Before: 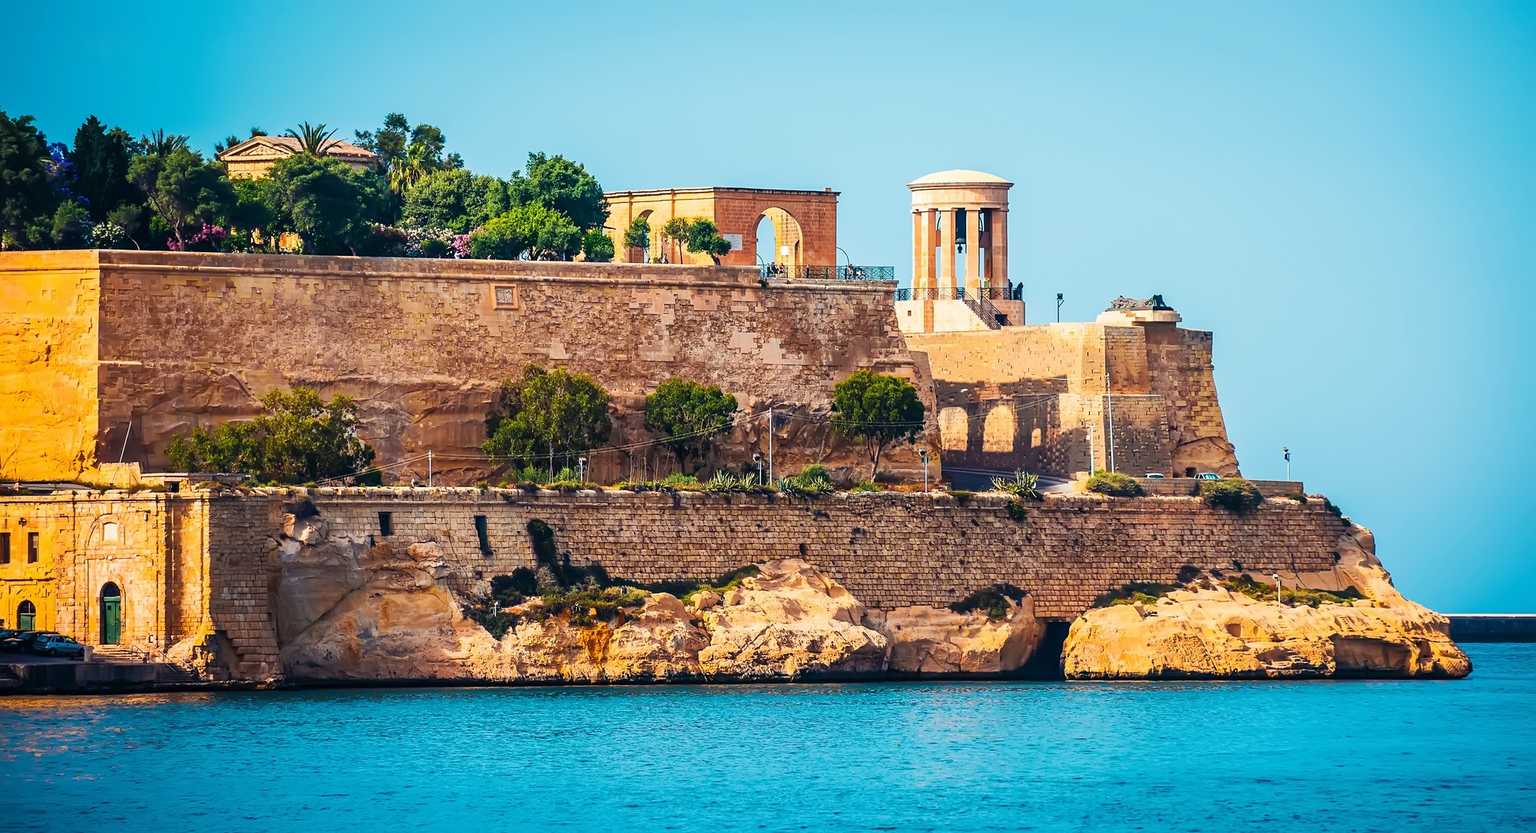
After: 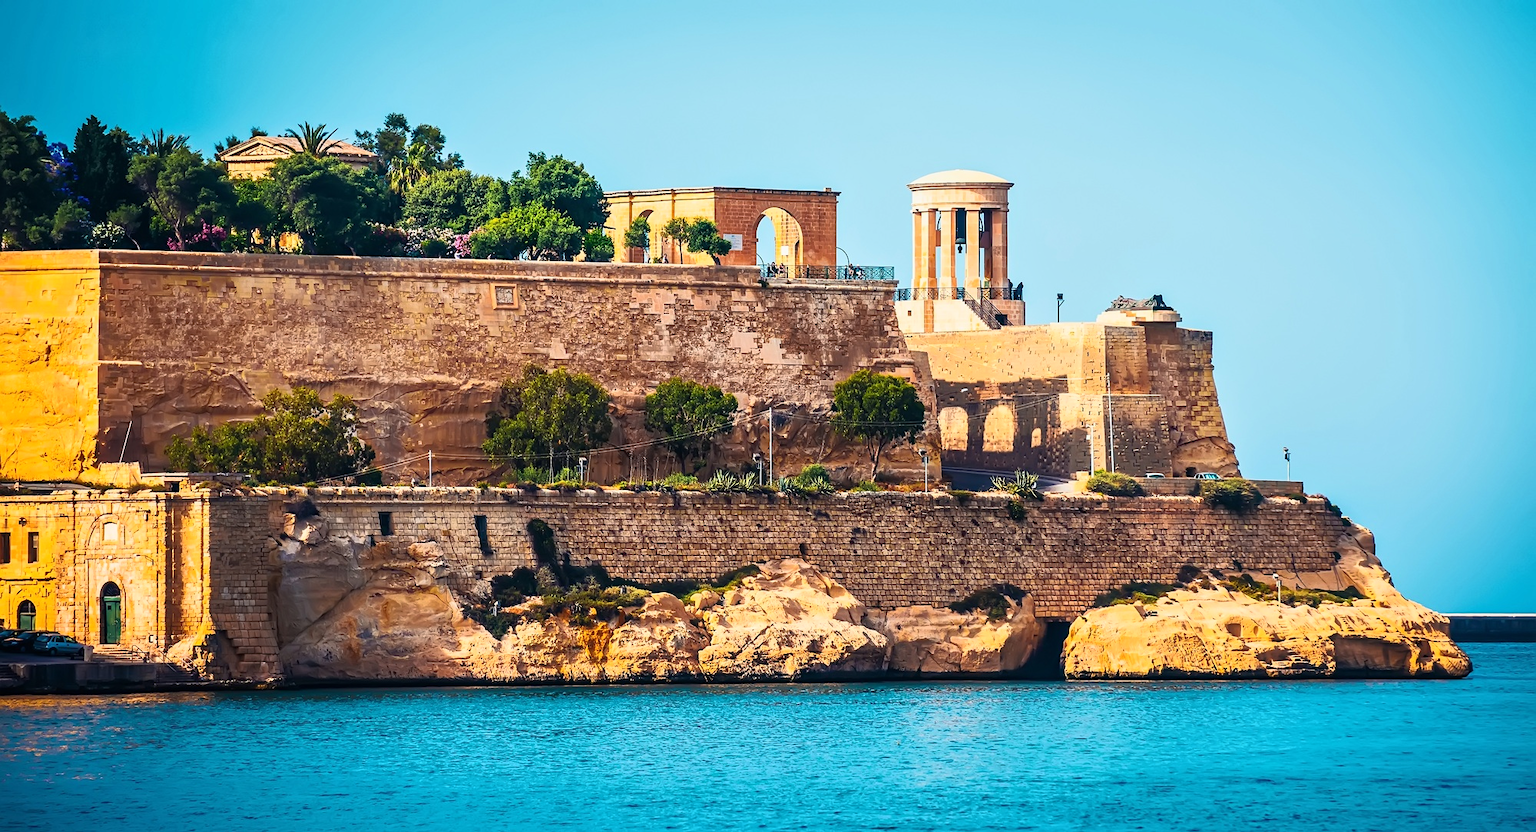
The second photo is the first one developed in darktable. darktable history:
base curve: curves: ch0 [(0, 0) (0.257, 0.25) (0.482, 0.586) (0.757, 0.871) (1, 1)]
tone equalizer: -8 EV -0.002 EV, -7 EV 0.005 EV, -6 EV -0.009 EV, -5 EV 0.011 EV, -4 EV -0.012 EV, -3 EV 0.007 EV, -2 EV -0.062 EV, -1 EV -0.293 EV, +0 EV -0.582 EV, smoothing diameter 2%, edges refinement/feathering 20, mask exposure compensation -1.57 EV, filter diffusion 5
exposure: compensate highlight preservation false
